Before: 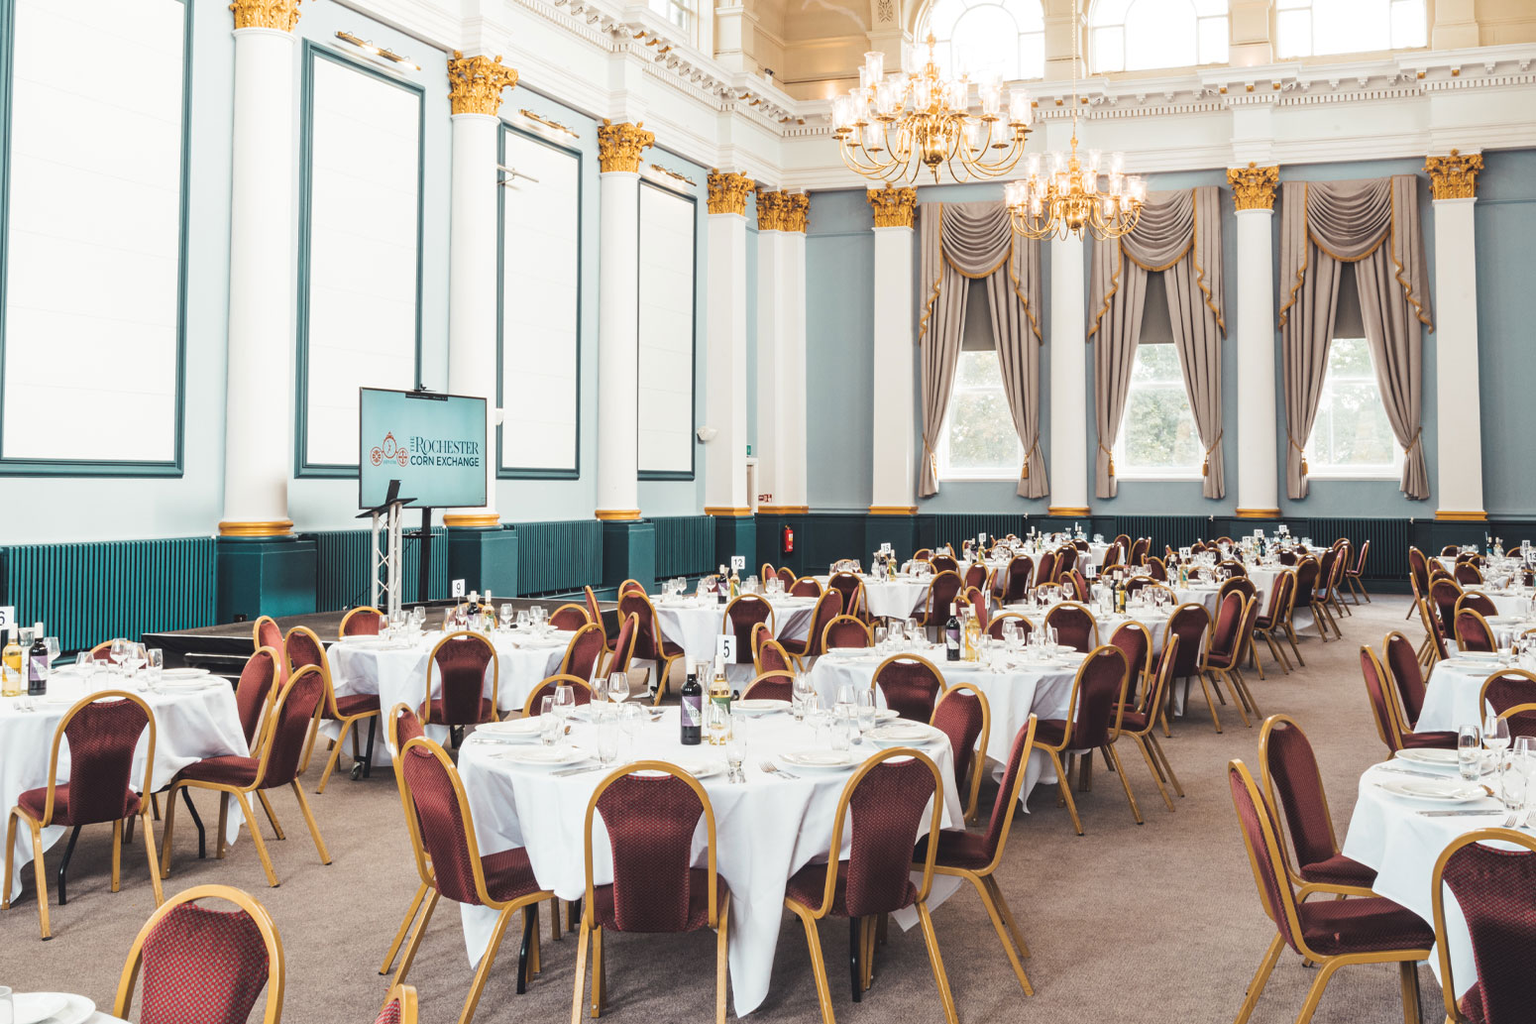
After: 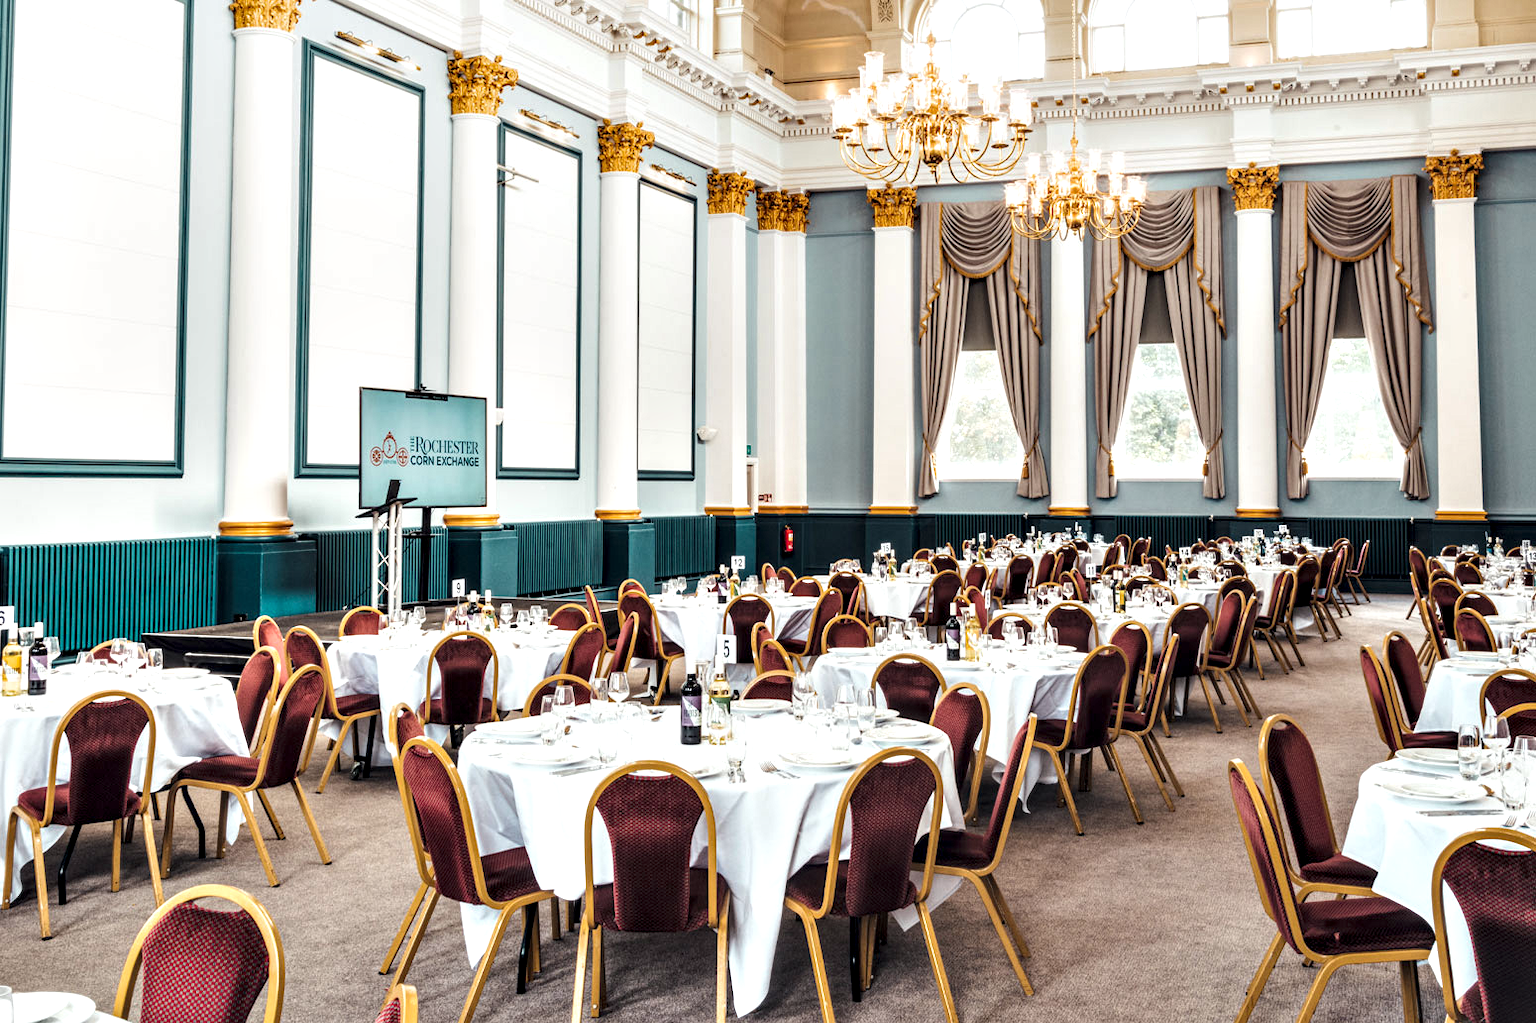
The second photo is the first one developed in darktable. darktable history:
local contrast: on, module defaults
contrast equalizer: y [[0.6 ×6], [0.55 ×6], [0 ×6], [0 ×6], [0 ×6]]
